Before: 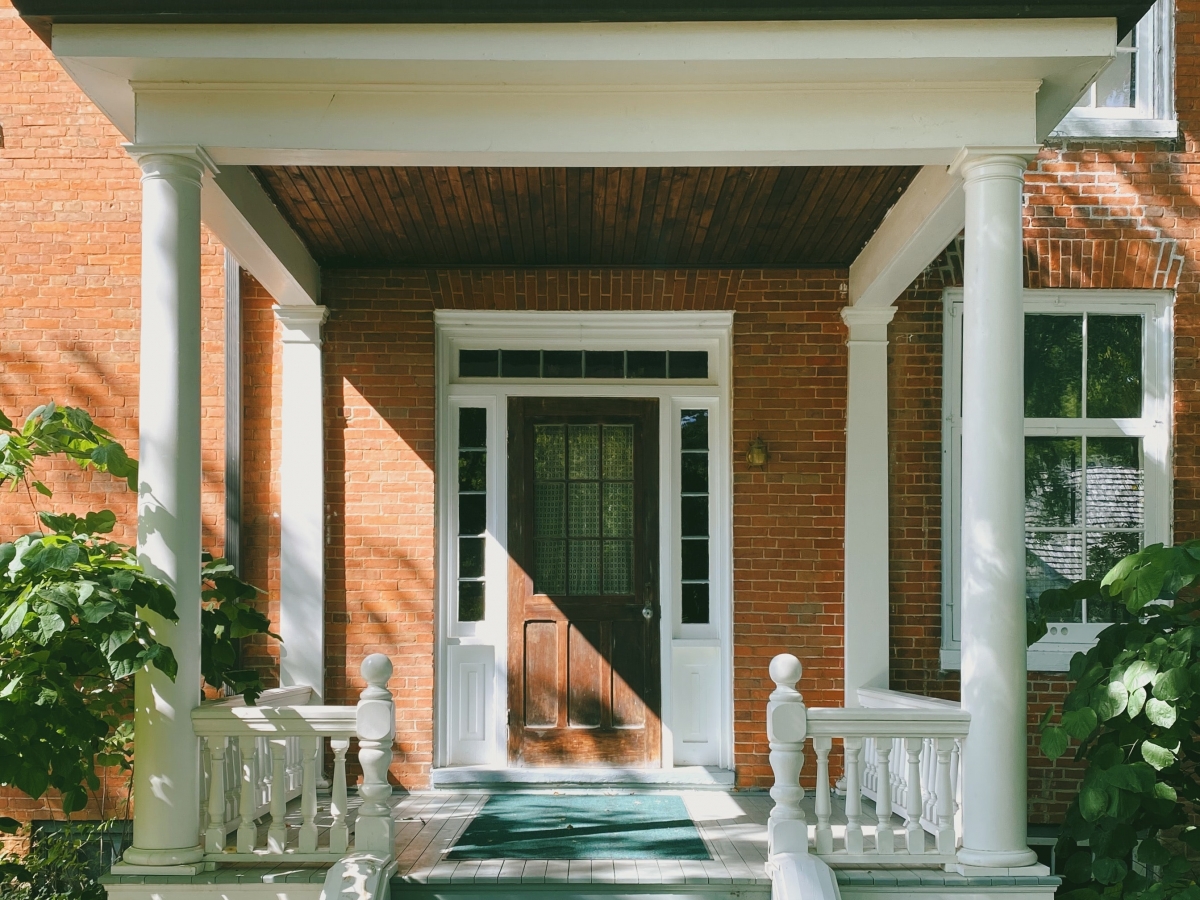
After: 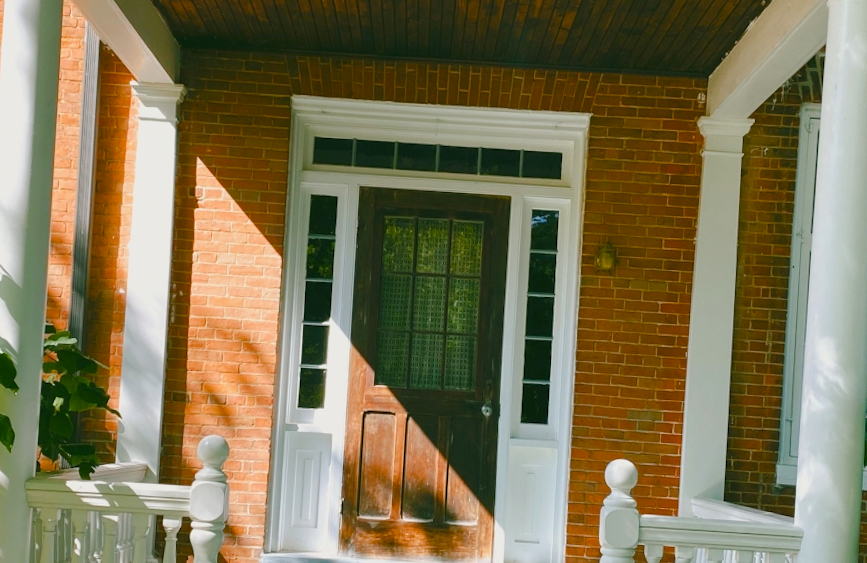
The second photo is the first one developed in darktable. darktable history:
color balance rgb: perceptual saturation grading › global saturation 35%, perceptual saturation grading › highlights -30%, perceptual saturation grading › shadows 35%, perceptual brilliance grading › global brilliance 3%, perceptual brilliance grading › highlights -3%, perceptual brilliance grading › shadows 3%
crop and rotate: angle -3.37°, left 9.79%, top 20.73%, right 12.42%, bottom 11.82%
